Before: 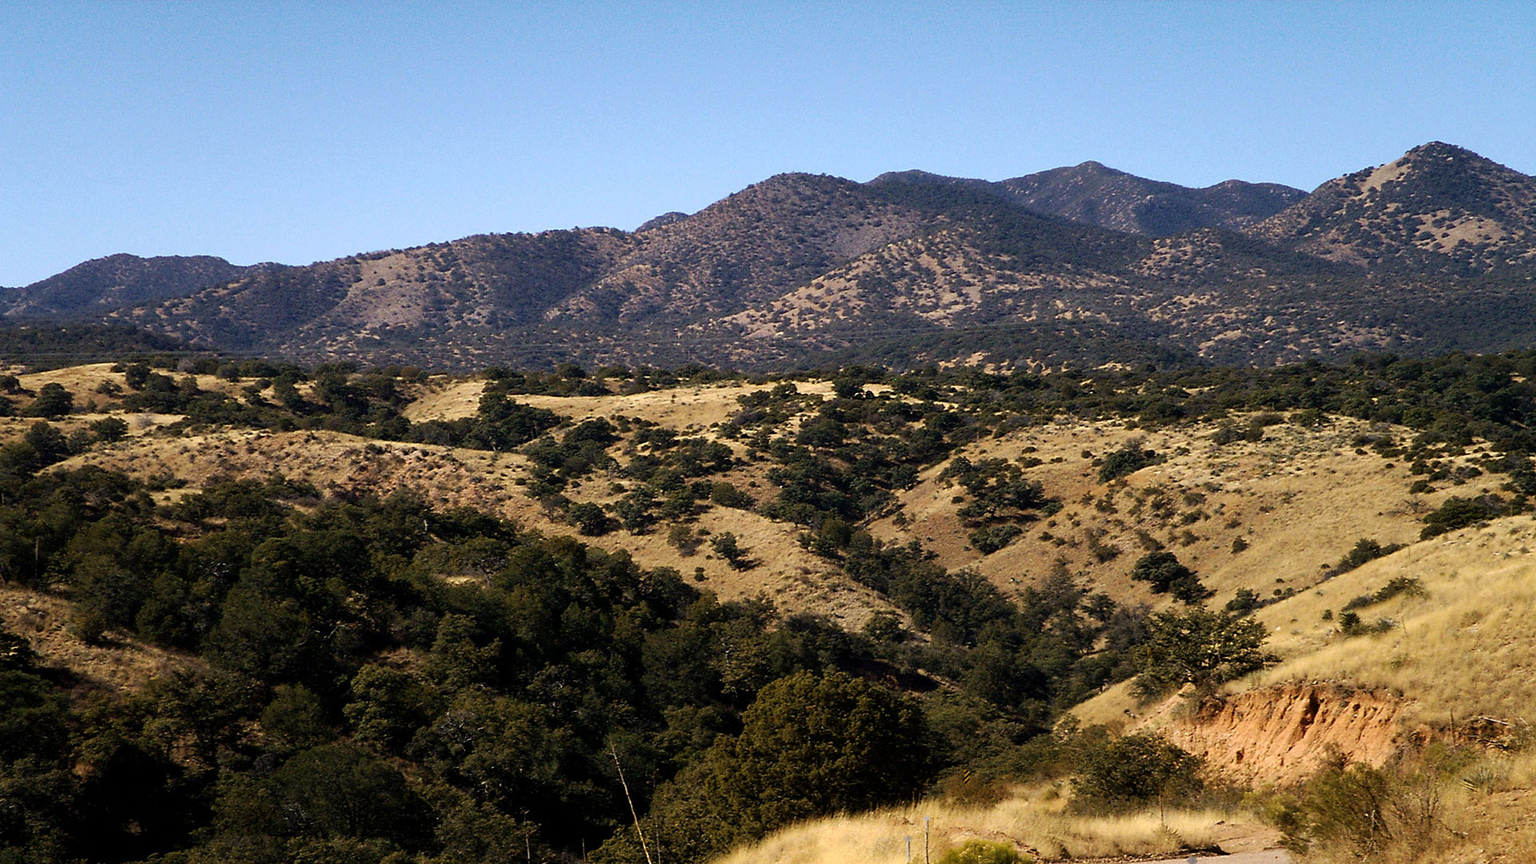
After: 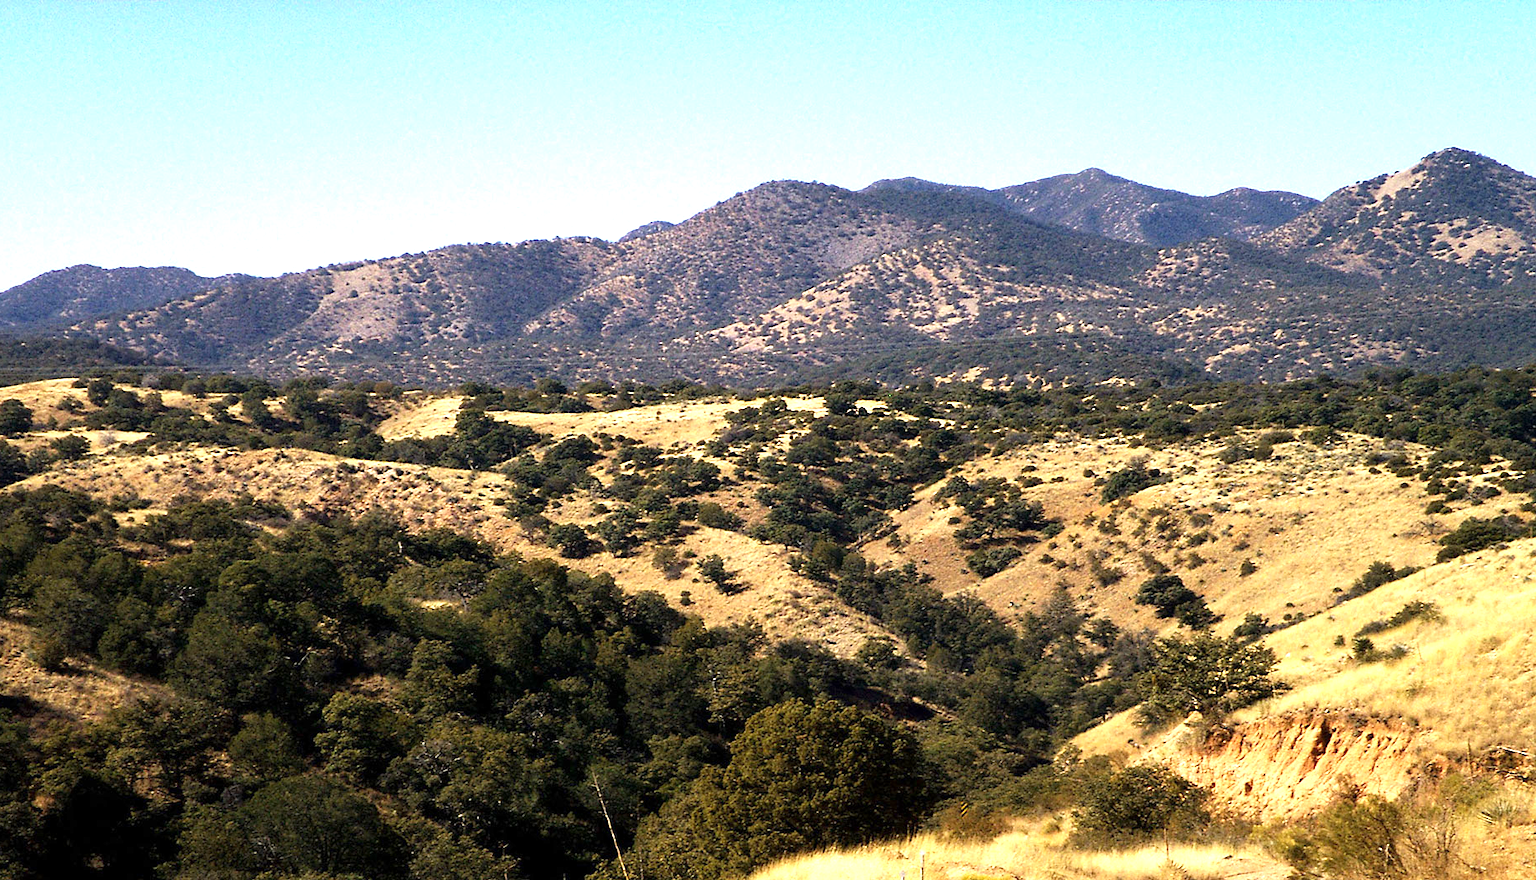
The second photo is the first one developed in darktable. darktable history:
exposure: exposure 1.151 EV, compensate exposure bias true, compensate highlight preservation false
crop and rotate: left 2.709%, right 1.288%, bottom 2.121%
